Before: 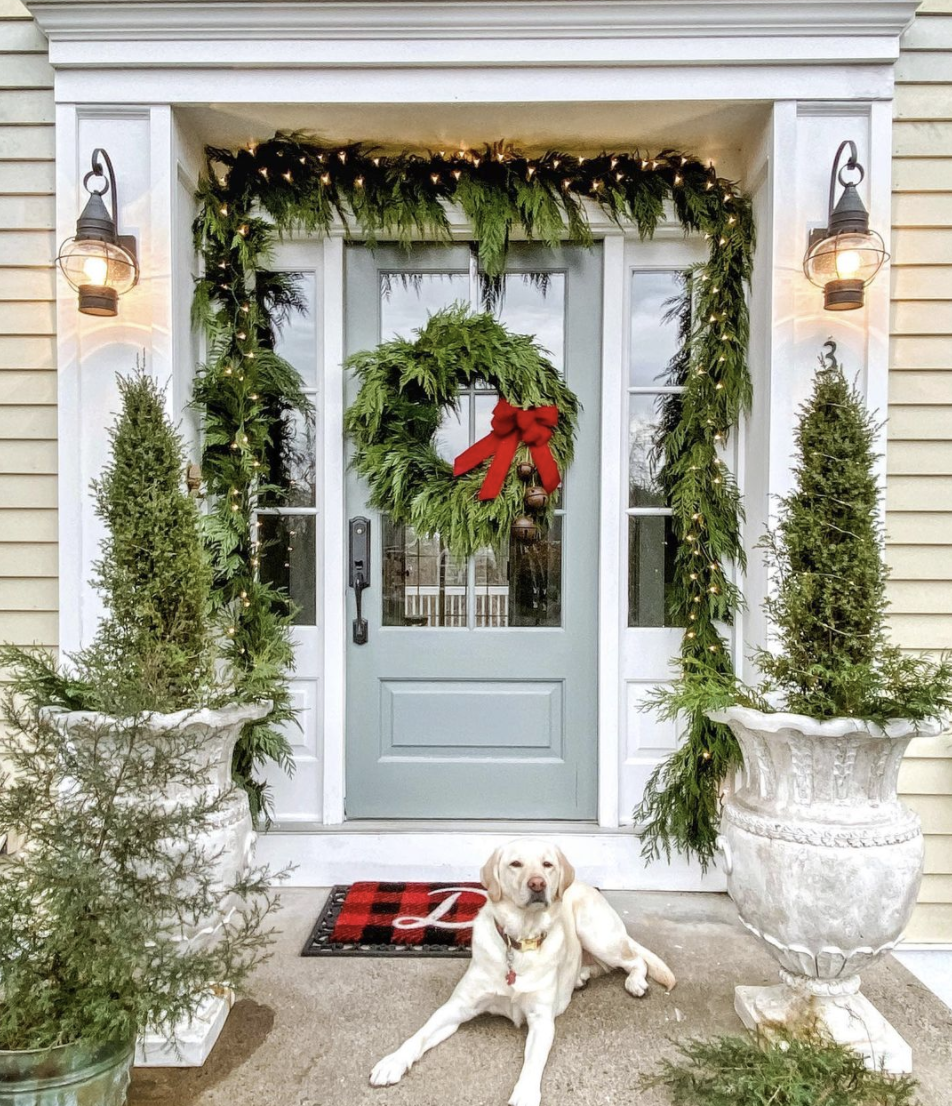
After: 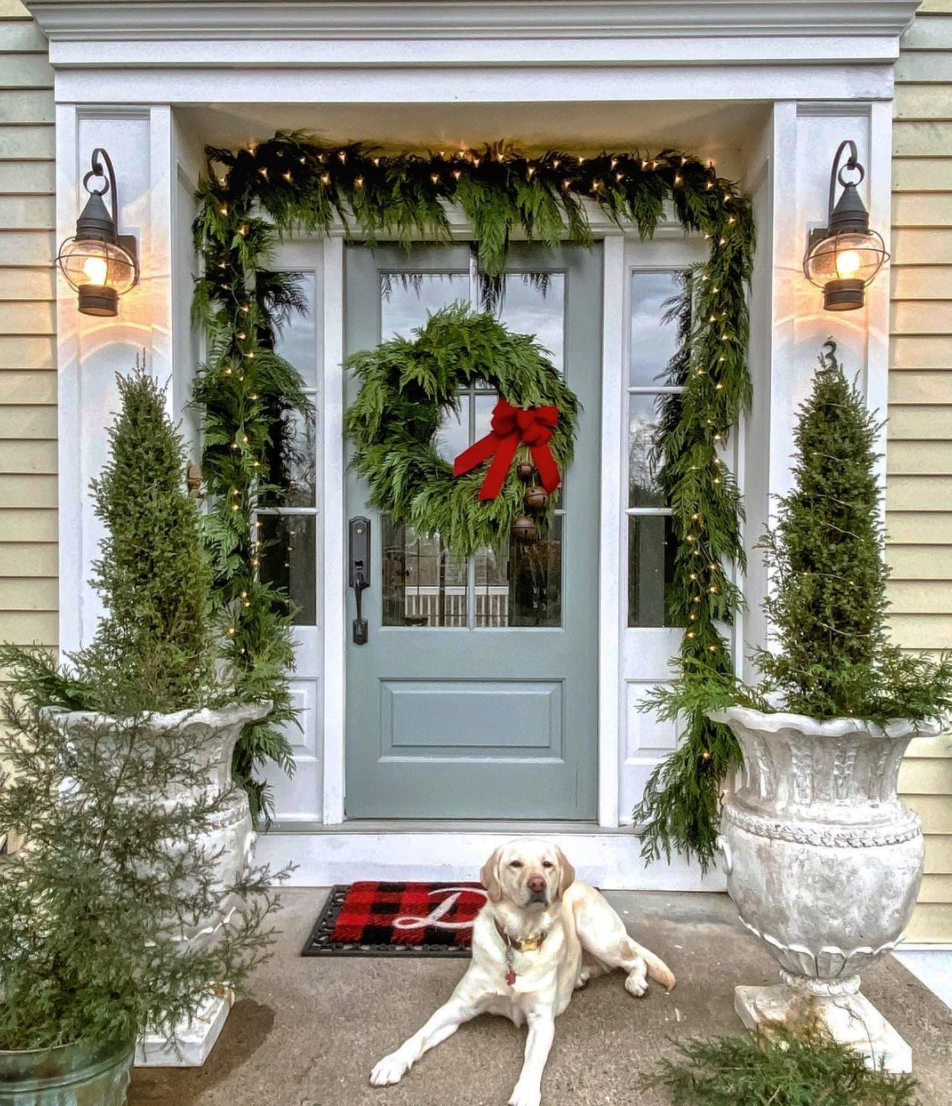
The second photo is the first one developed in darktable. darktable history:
base curve: curves: ch0 [(0, 0) (0.595, 0.418) (1, 1)], preserve colors none
